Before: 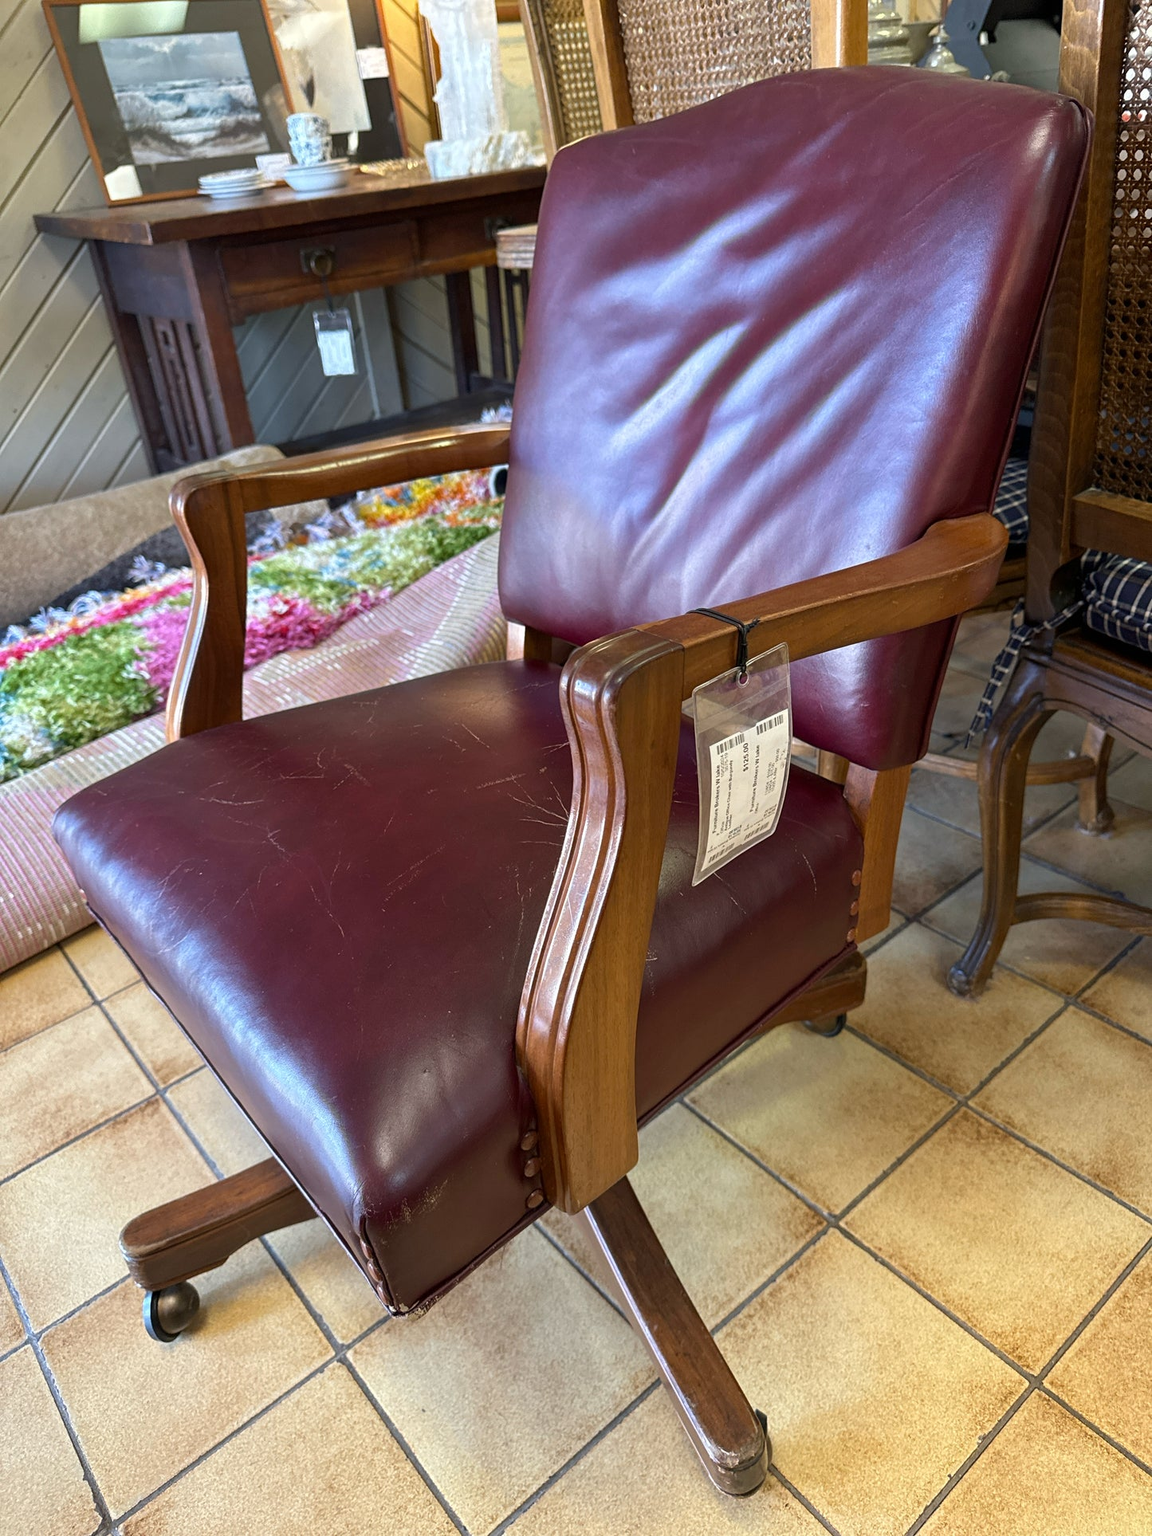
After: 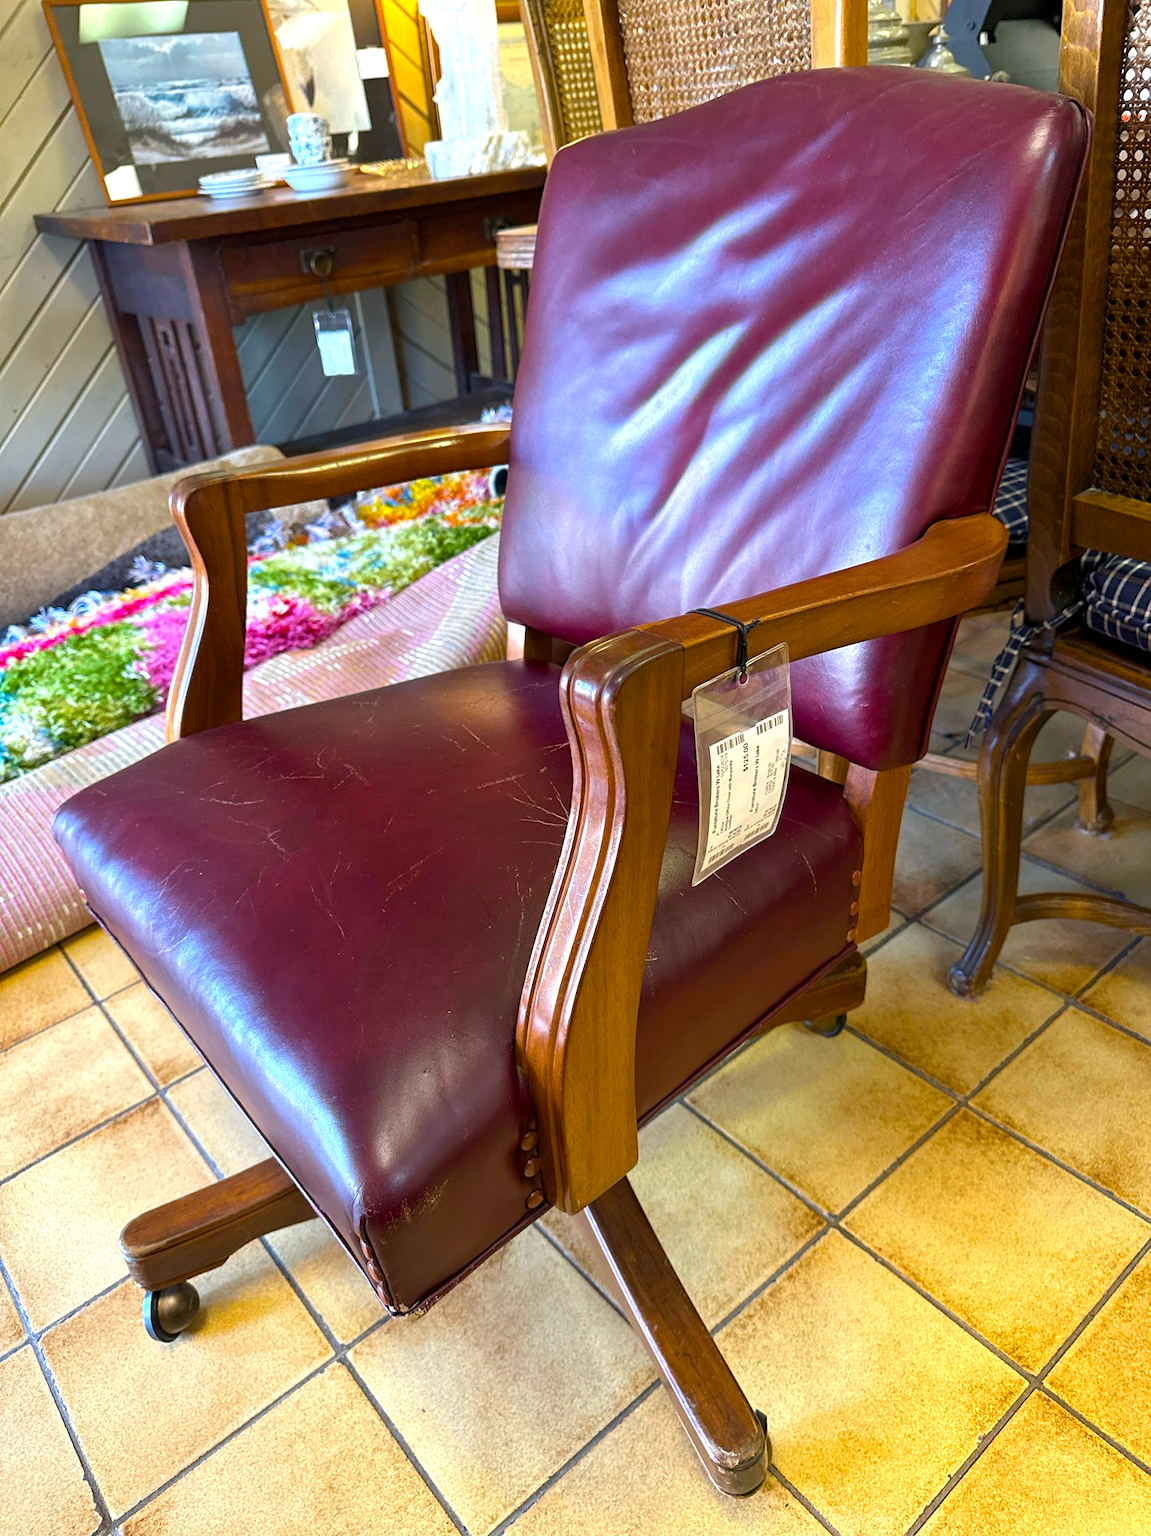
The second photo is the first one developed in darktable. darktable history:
color balance rgb: perceptual saturation grading › global saturation 36%, perceptual brilliance grading › global brilliance 10%, global vibrance 20%
exposure: exposure 0.014 EV, compensate highlight preservation false
